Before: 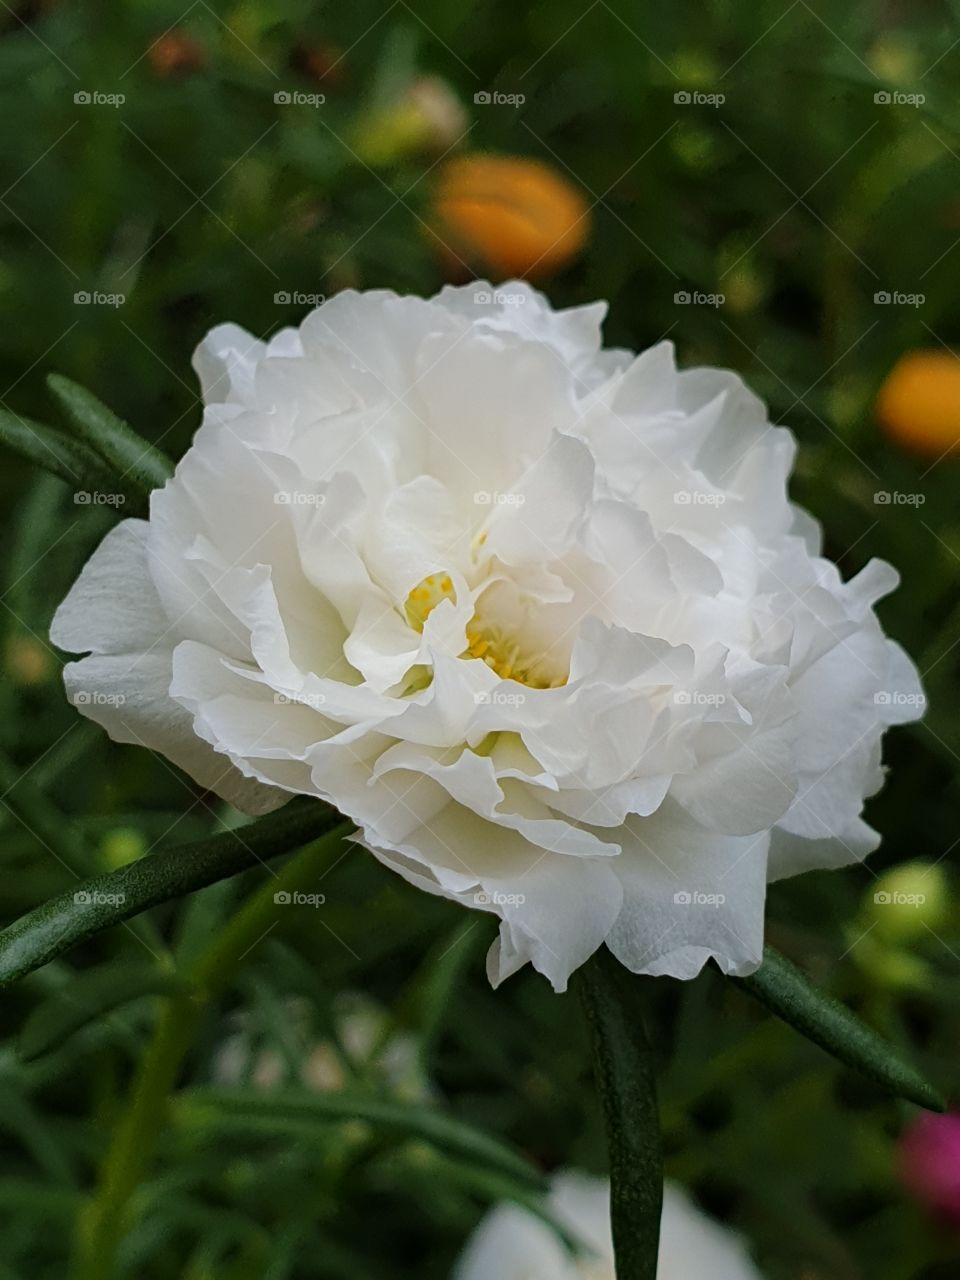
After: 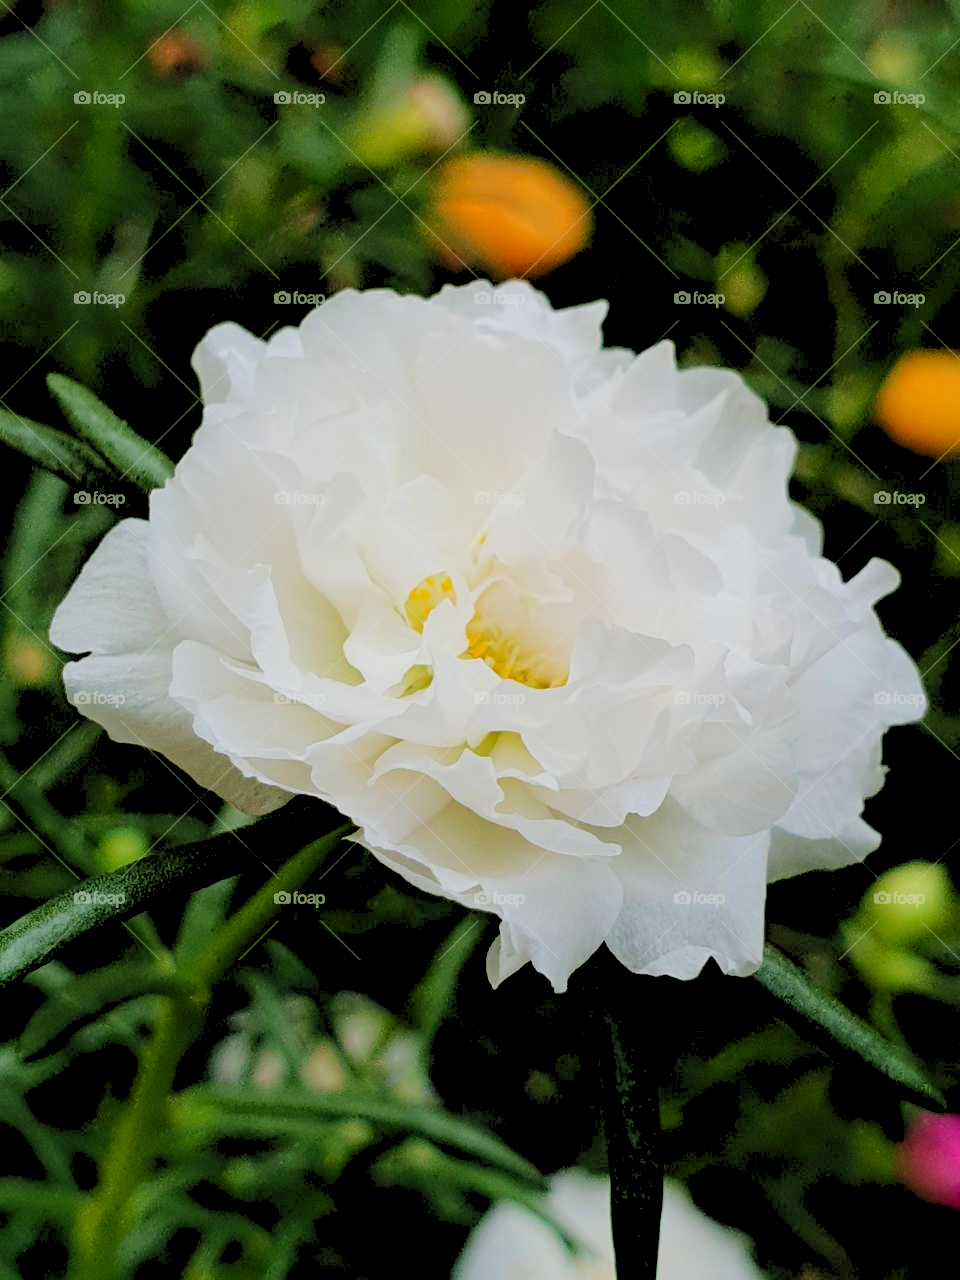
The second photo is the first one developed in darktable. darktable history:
levels: levels [0.072, 0.414, 0.976]
filmic rgb: black relative exposure -7.65 EV, white relative exposure 4.56 EV, hardness 3.61
